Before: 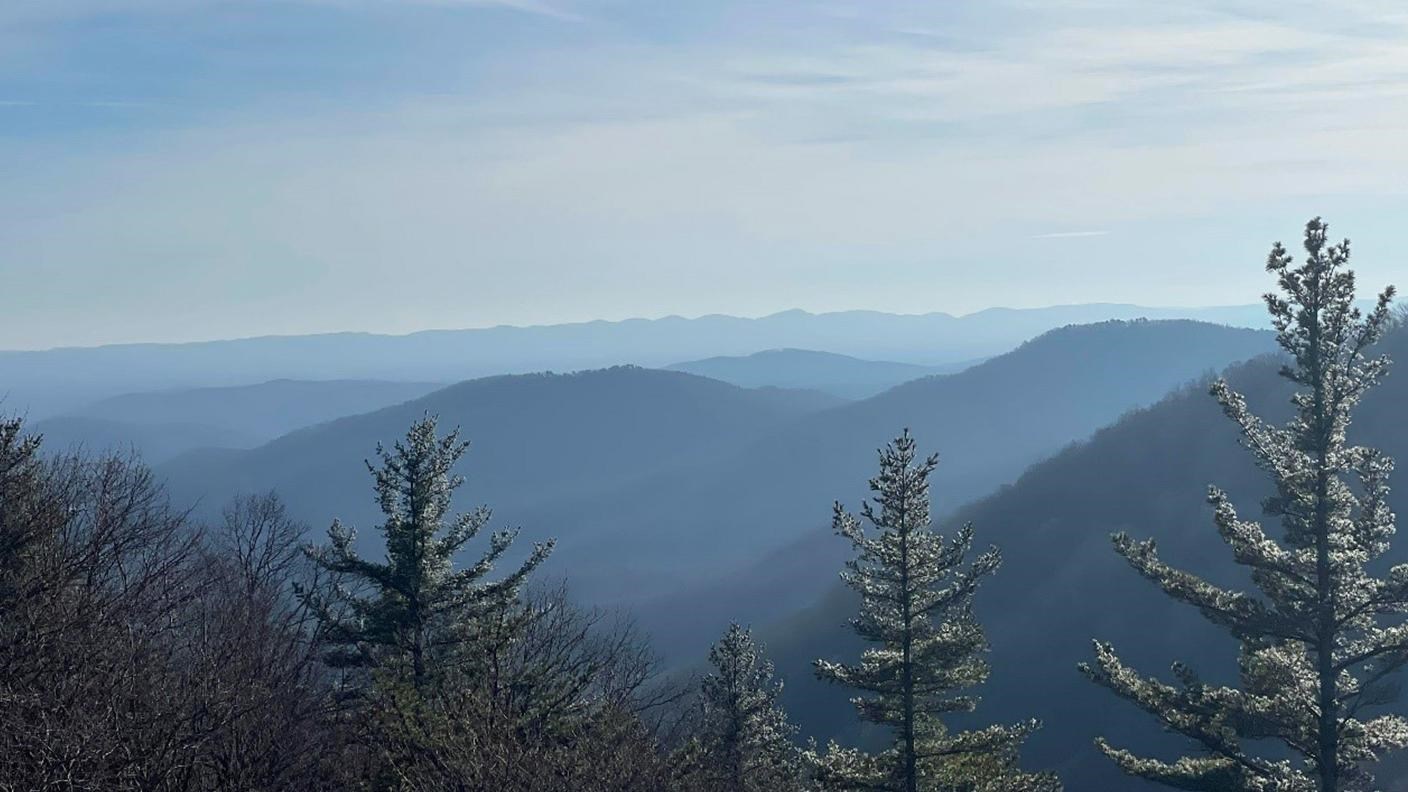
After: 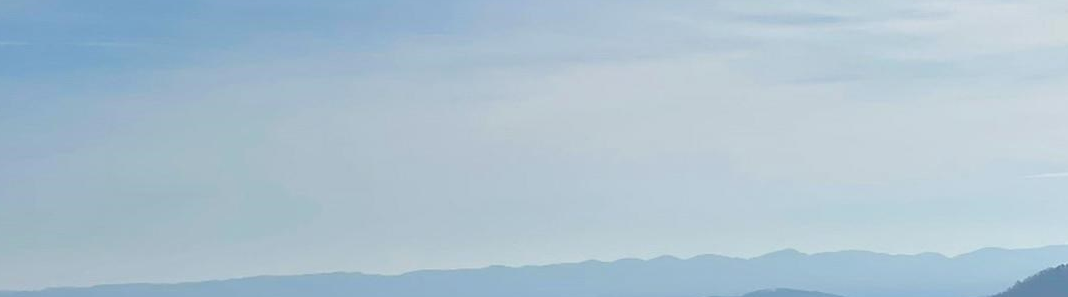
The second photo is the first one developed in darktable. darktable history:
crop: left 0.524%, top 7.641%, right 23.598%, bottom 54.813%
